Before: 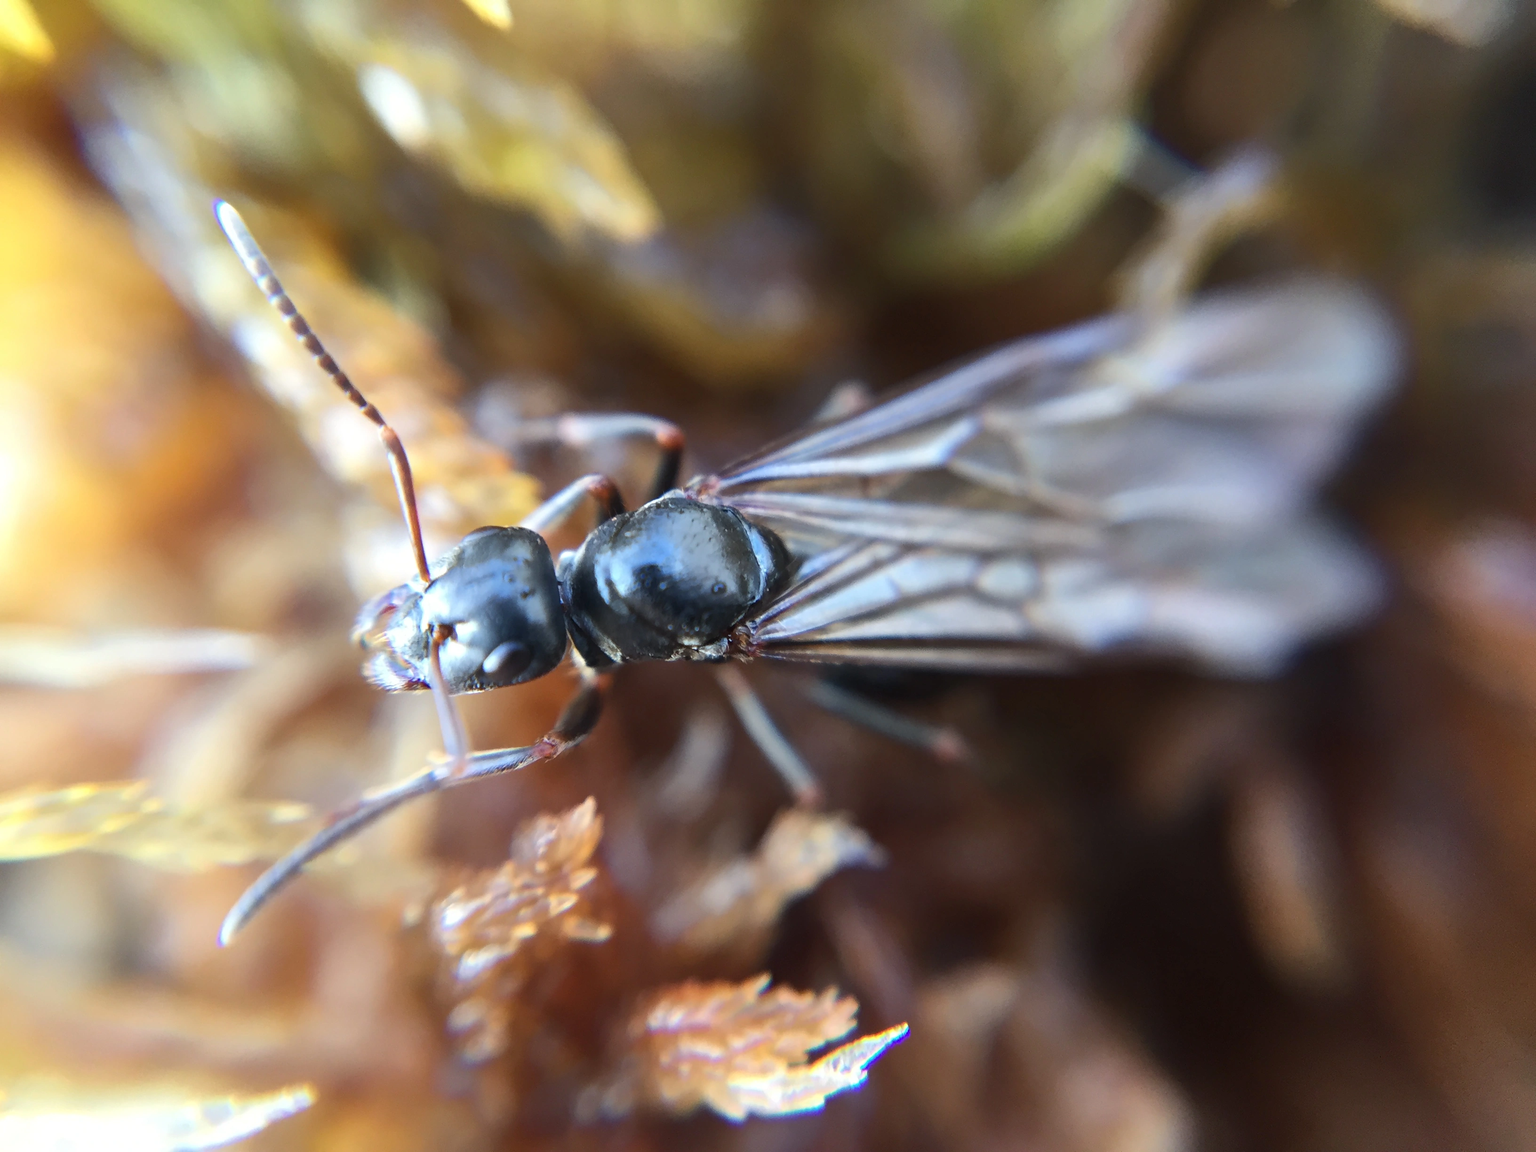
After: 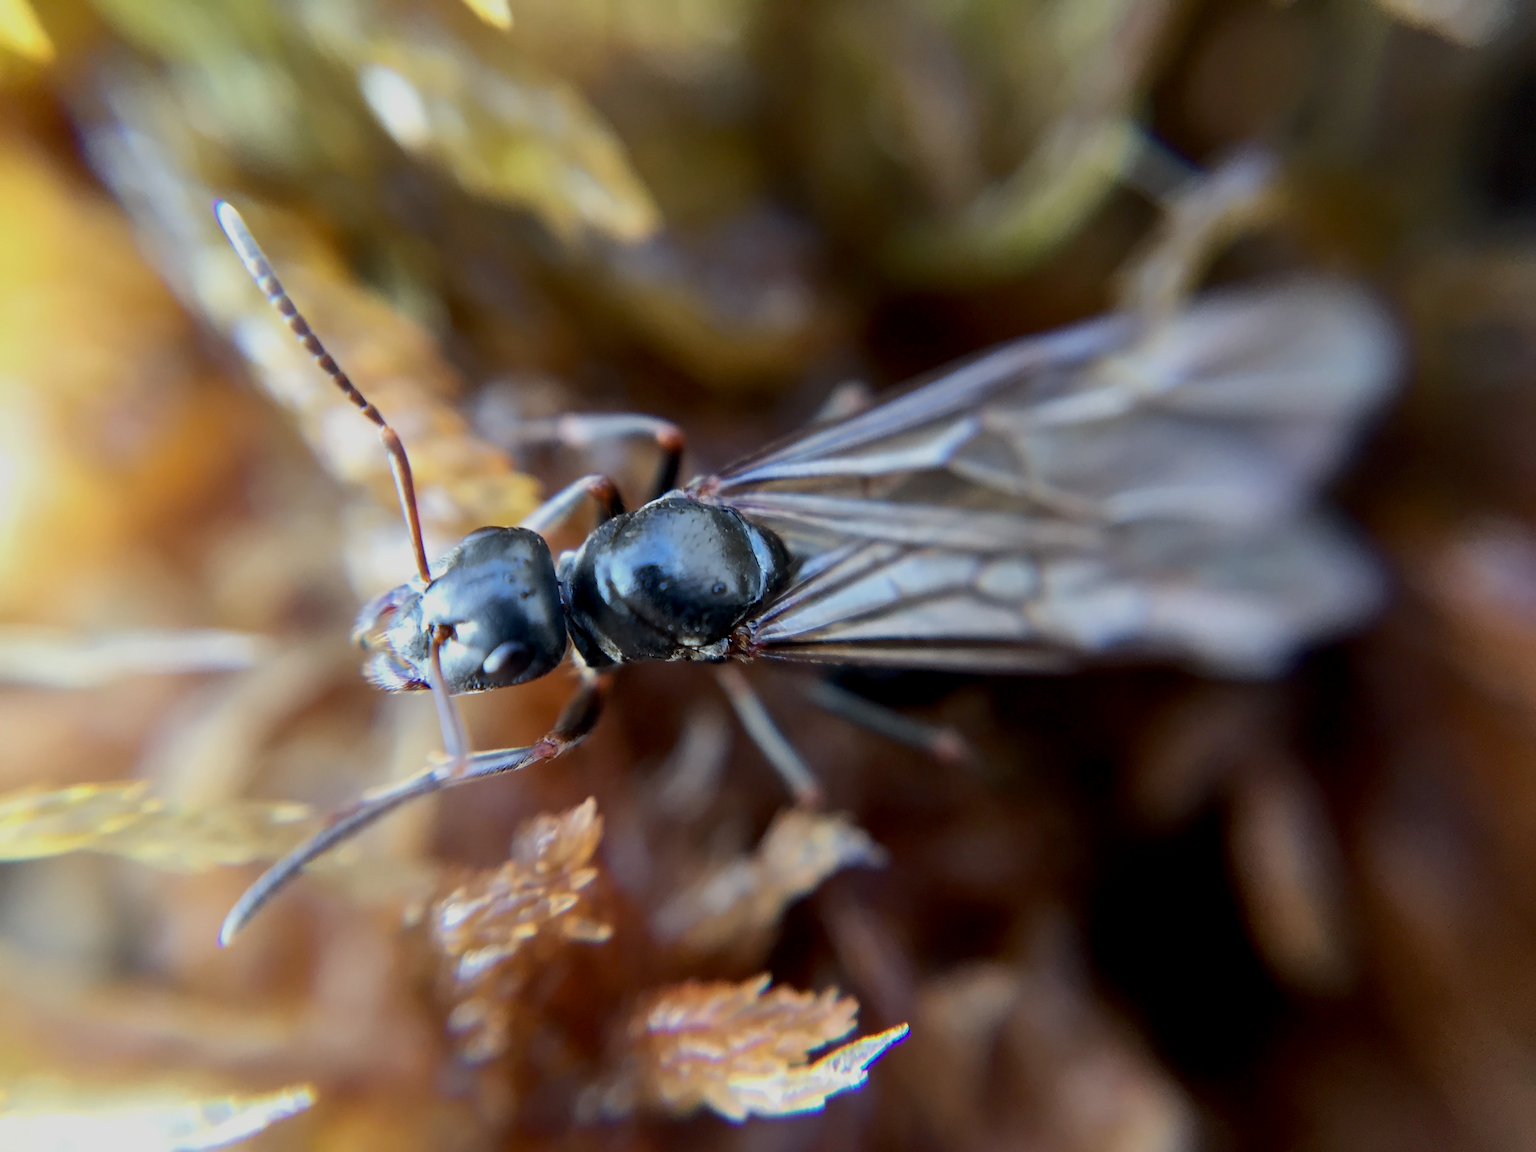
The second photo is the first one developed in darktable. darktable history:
exposure: black level correction 0.011, exposure -0.472 EV, compensate highlight preservation false
